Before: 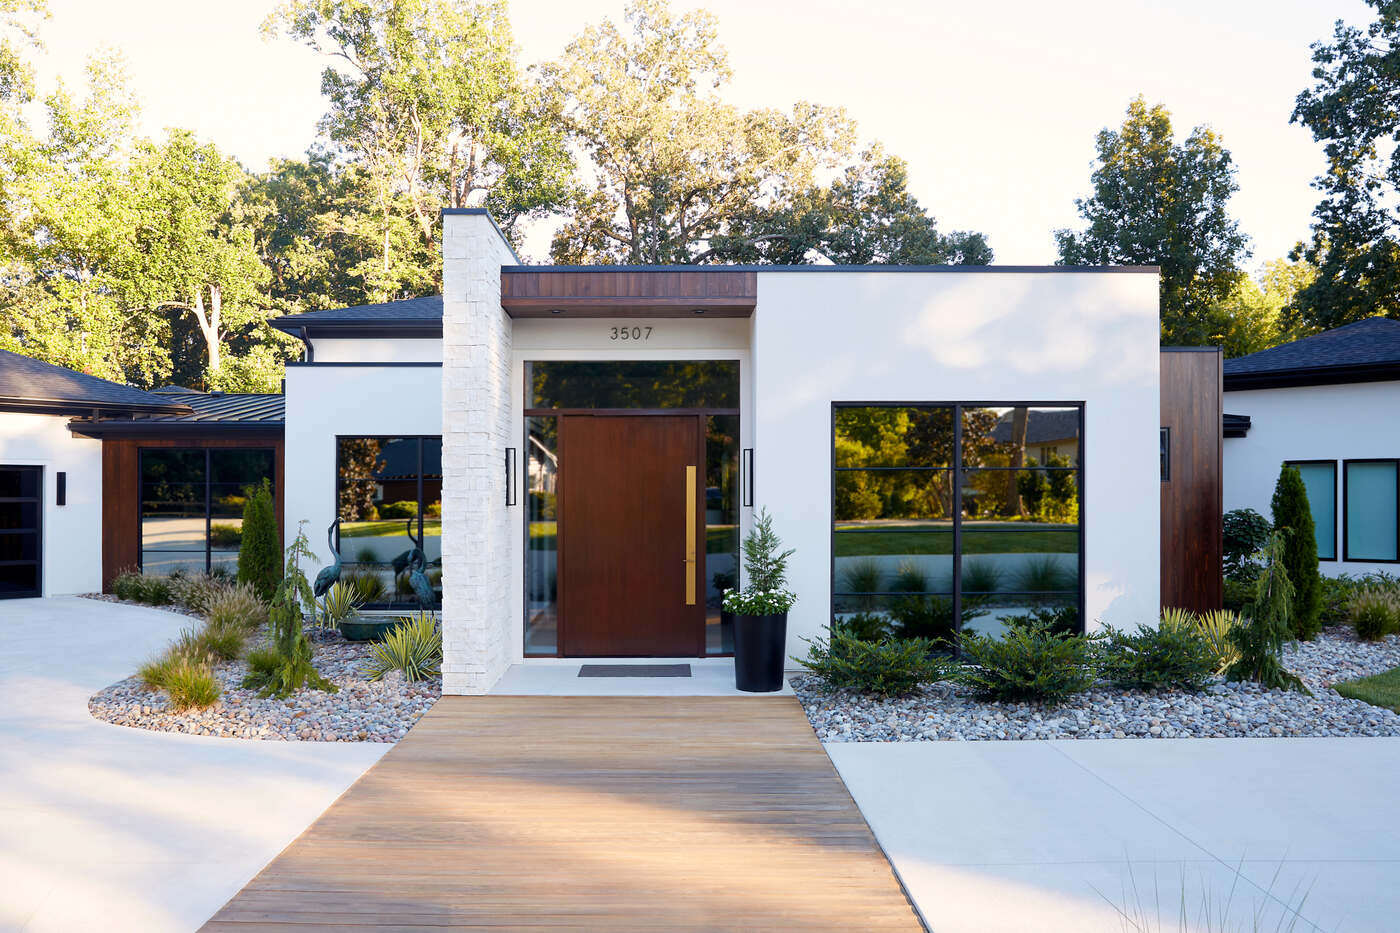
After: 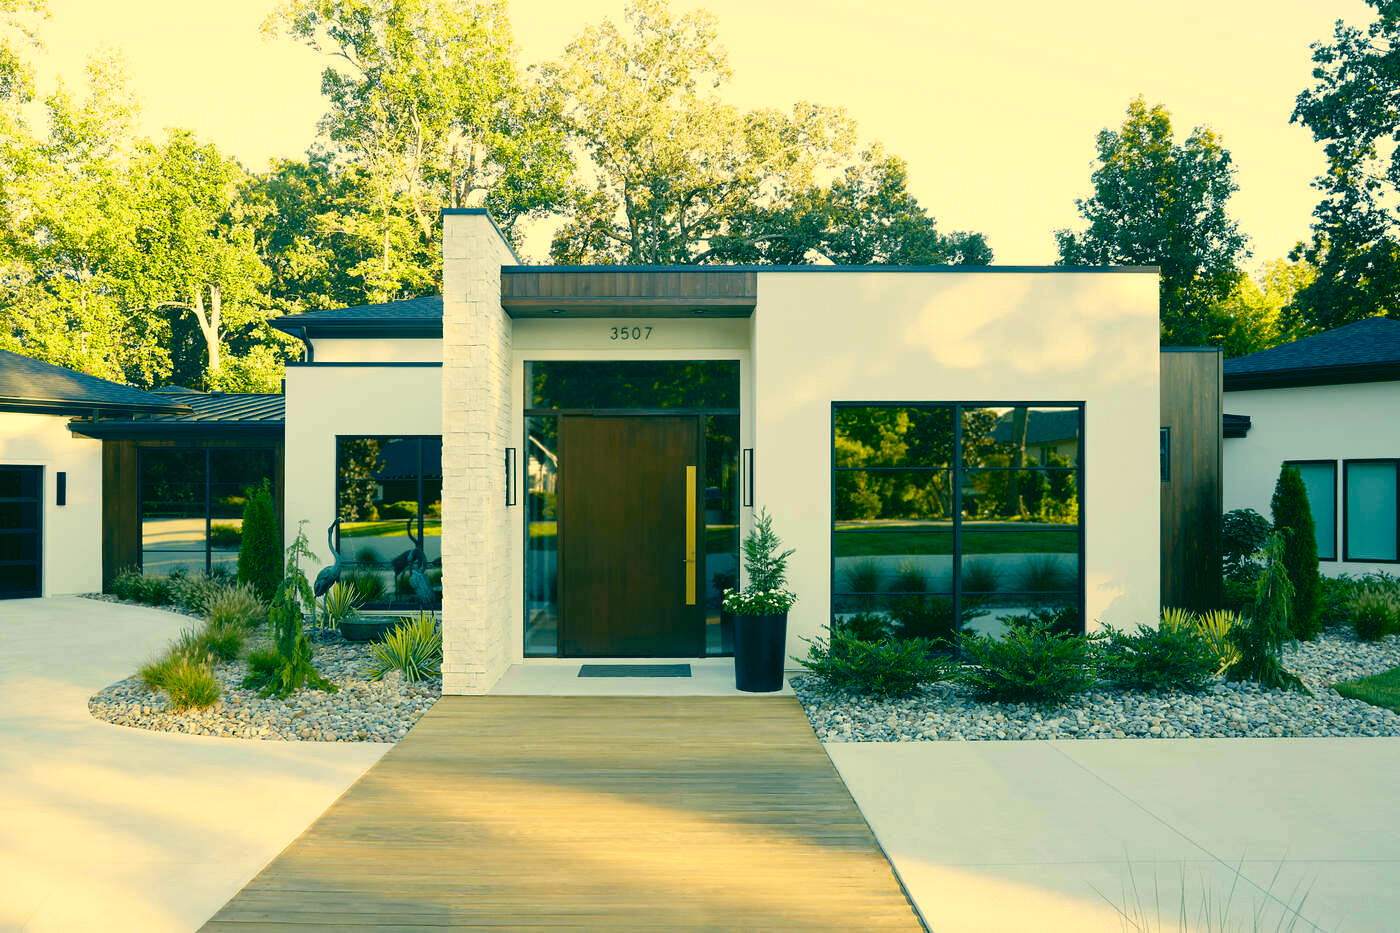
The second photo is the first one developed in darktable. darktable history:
color correction: highlights a* 2.01, highlights b* 34.02, shadows a* -36.93, shadows b* -5.81
